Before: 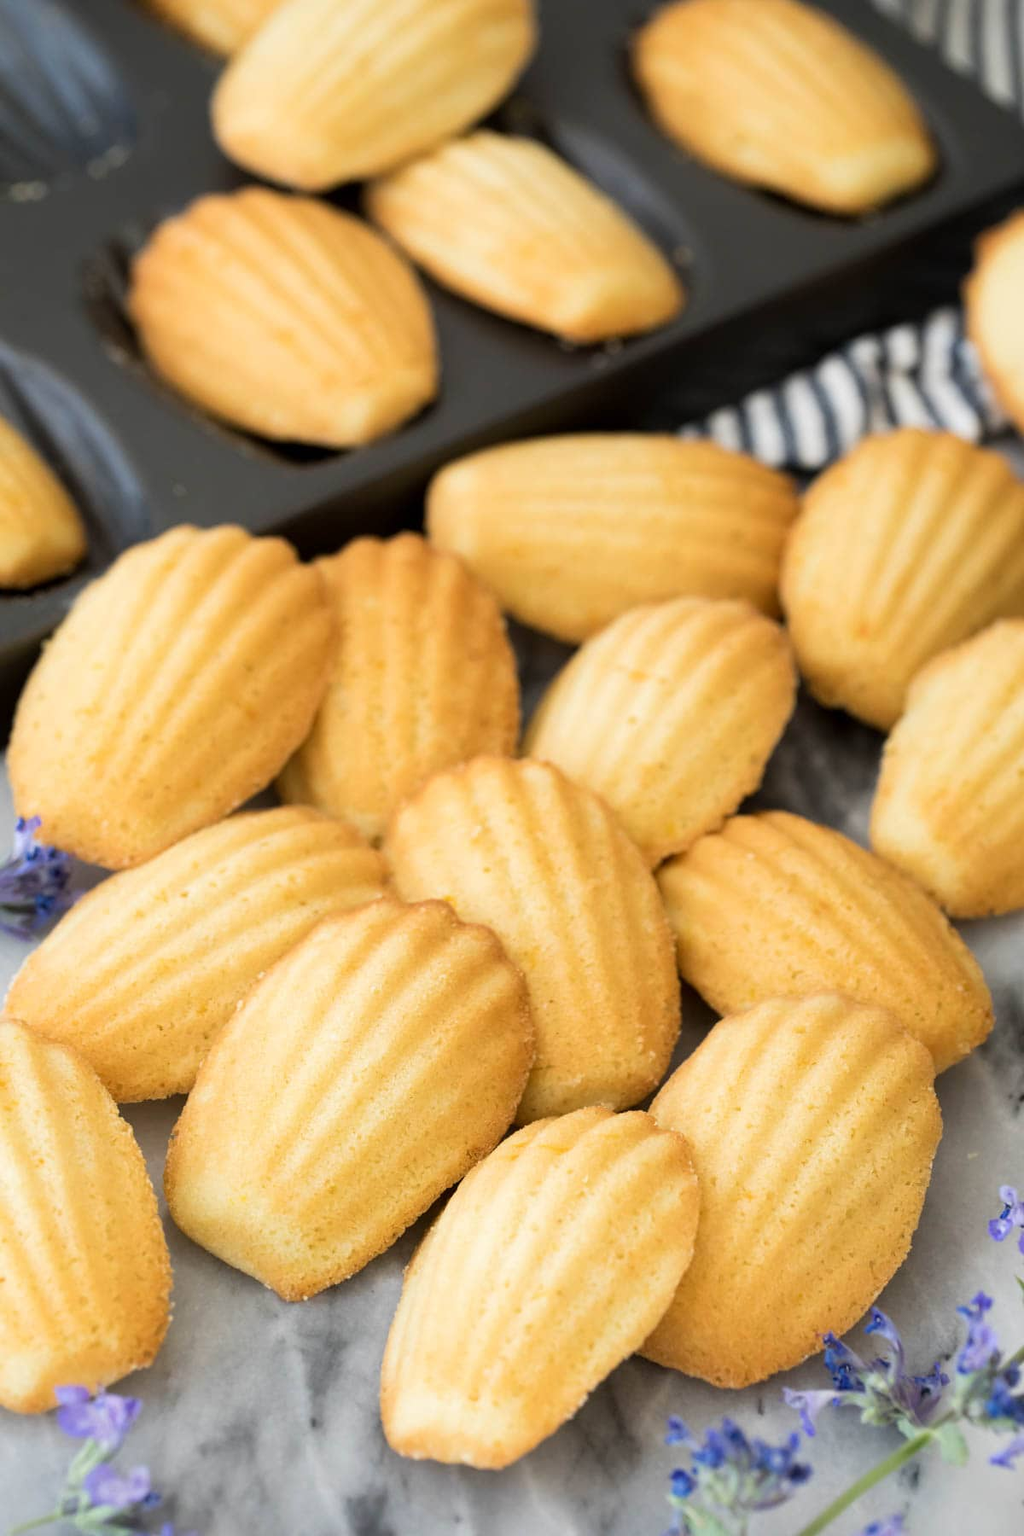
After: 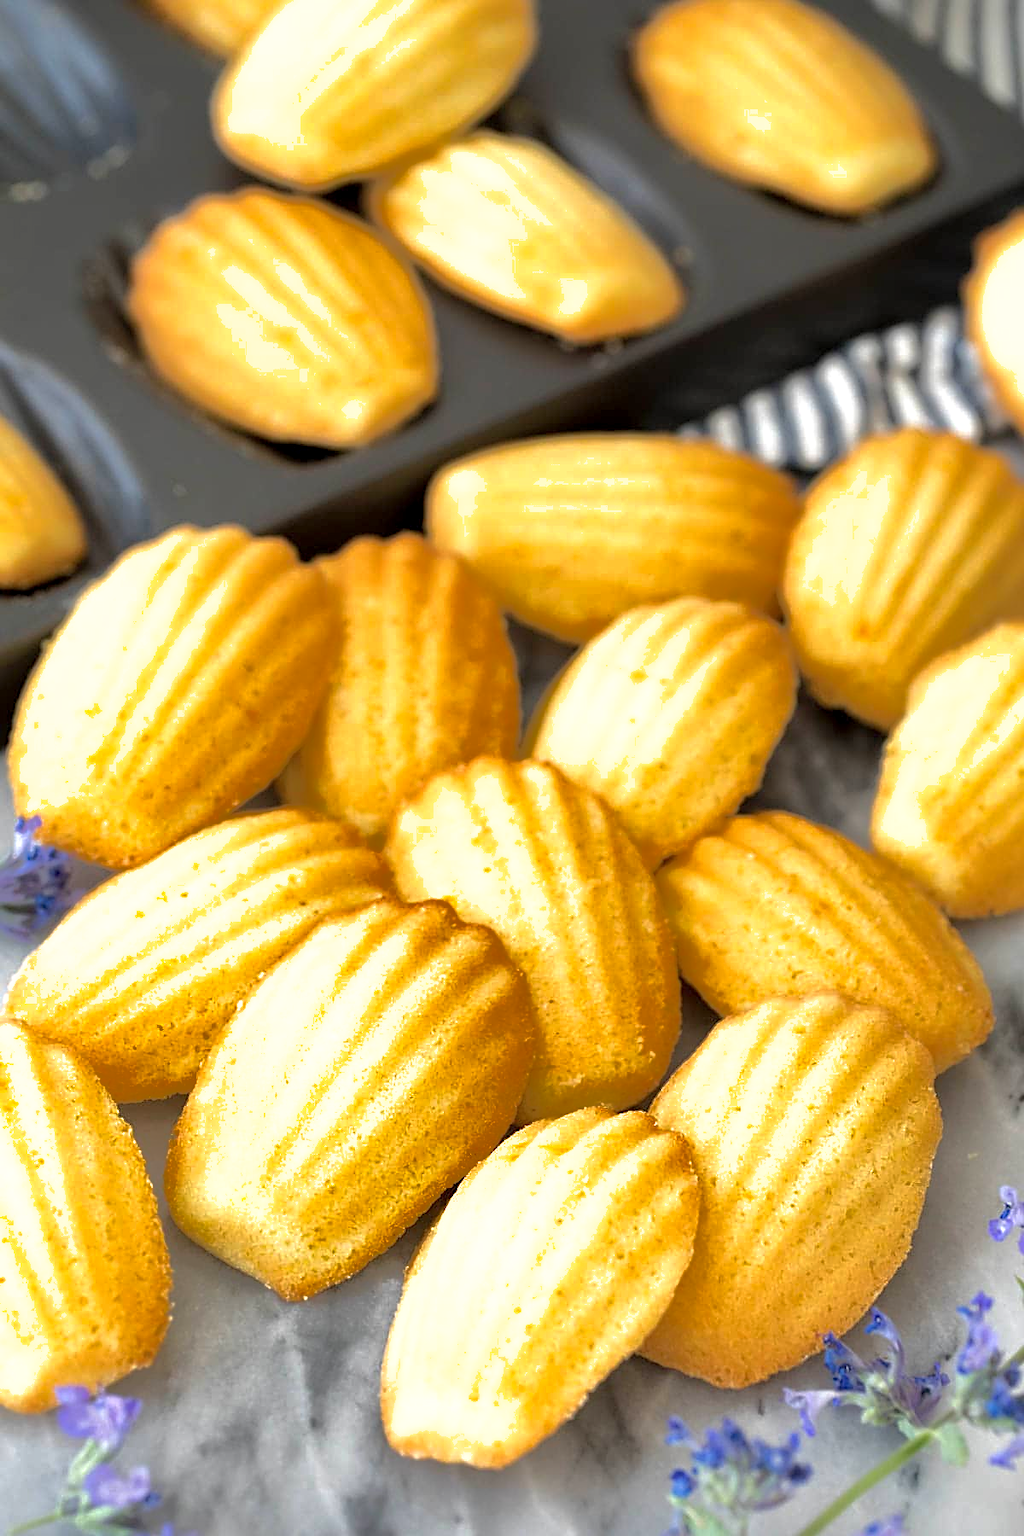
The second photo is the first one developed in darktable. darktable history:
sharpen: on, module defaults
shadows and highlights: shadows 40, highlights -60
exposure: black level correction 0.001, exposure 0.5 EV, compensate exposure bias true, compensate highlight preservation false
